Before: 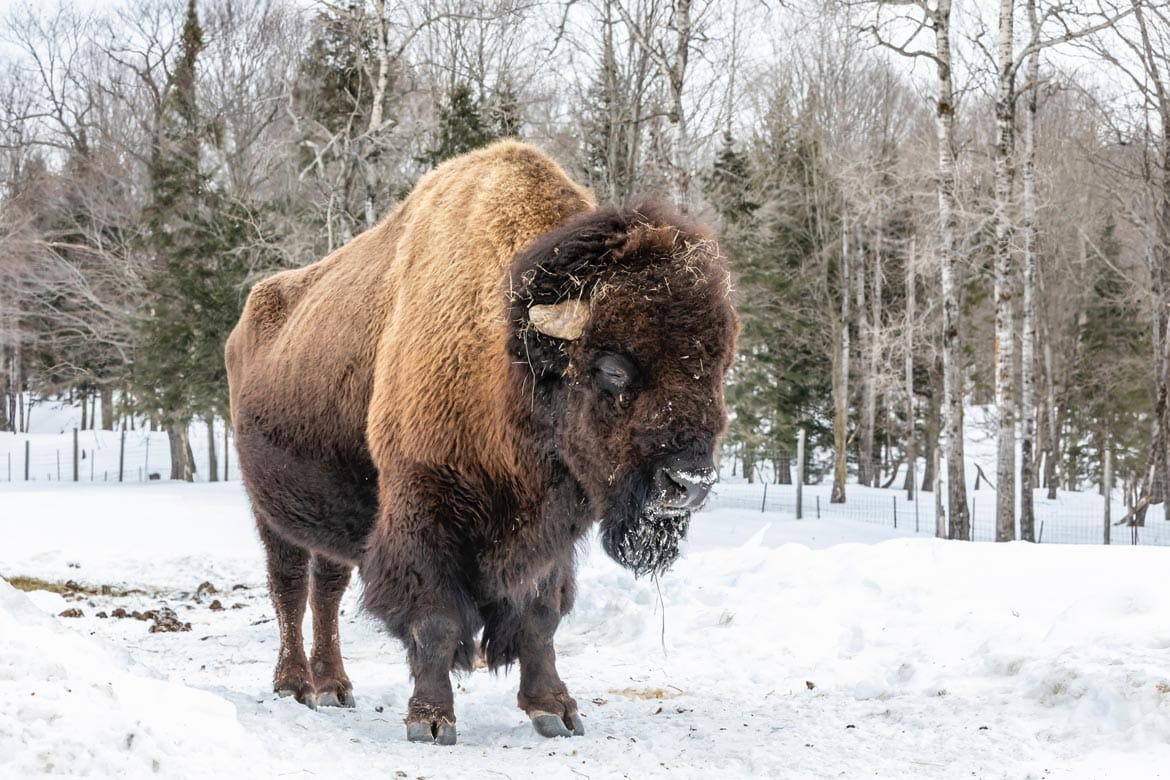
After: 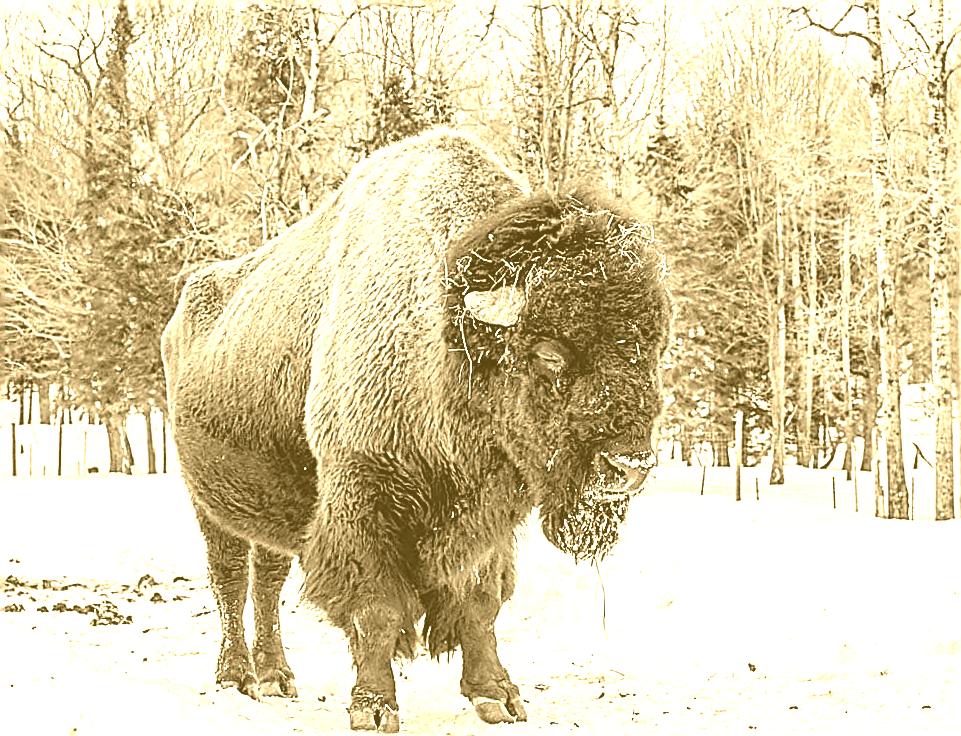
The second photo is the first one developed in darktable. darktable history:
sharpen: amount 2
crop and rotate: angle 1°, left 4.281%, top 0.642%, right 11.383%, bottom 2.486%
velvia: strength 45%
colorize: hue 36°, source mix 100%
